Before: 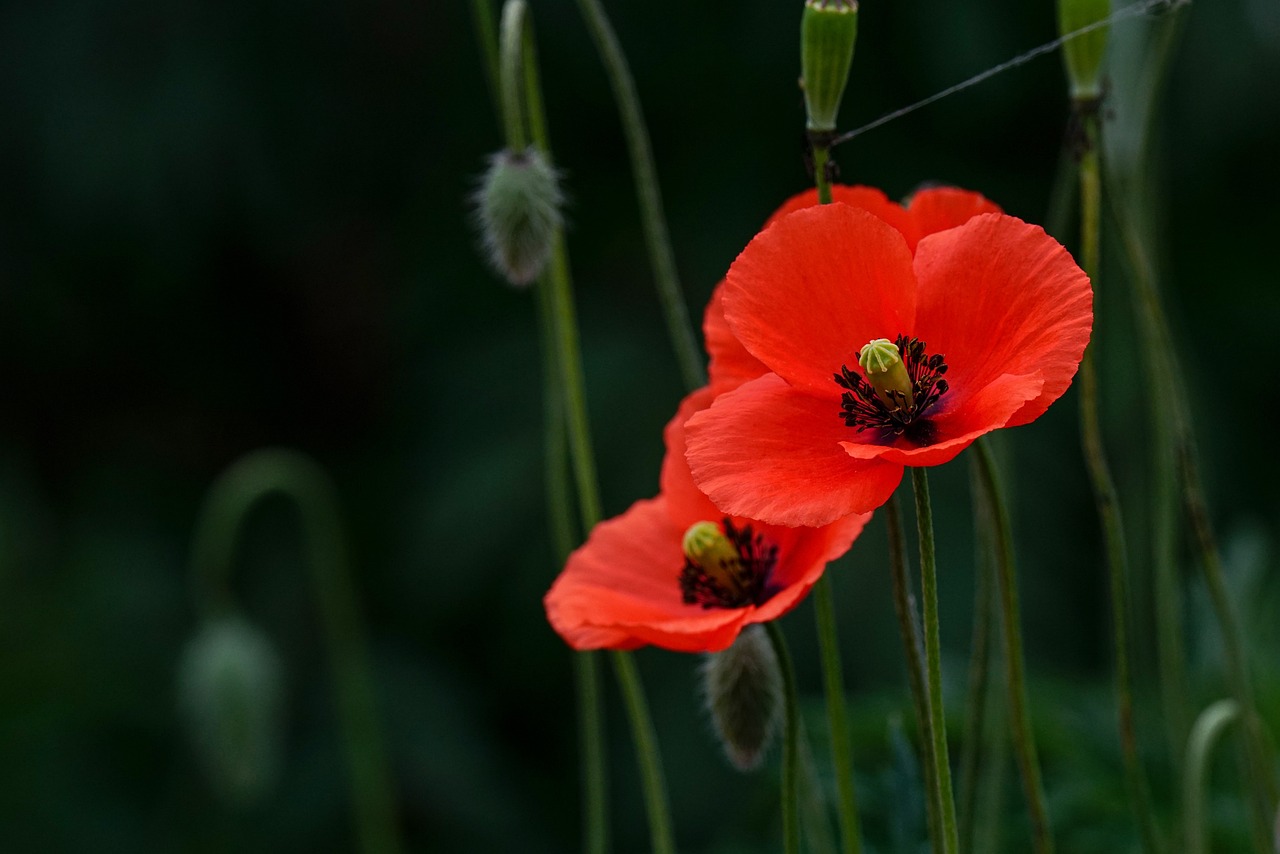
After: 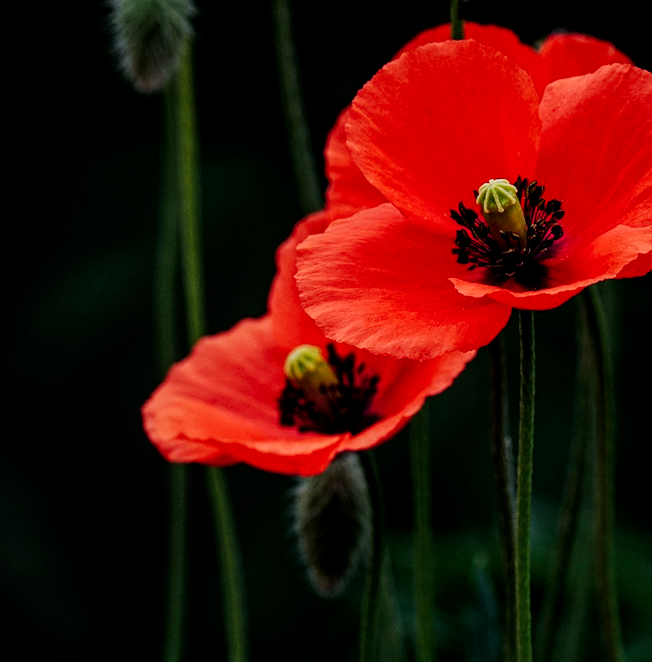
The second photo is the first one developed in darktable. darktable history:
sigmoid: contrast 1.7, skew -0.2, preserve hue 0%, red attenuation 0.1, red rotation 0.035, green attenuation 0.1, green rotation -0.017, blue attenuation 0.15, blue rotation -0.052, base primaries Rec2020
crop: left 31.379%, top 24.658%, right 20.326%, bottom 6.628%
rotate and perspective: rotation 5.12°, automatic cropping off
local contrast: detail 130%
